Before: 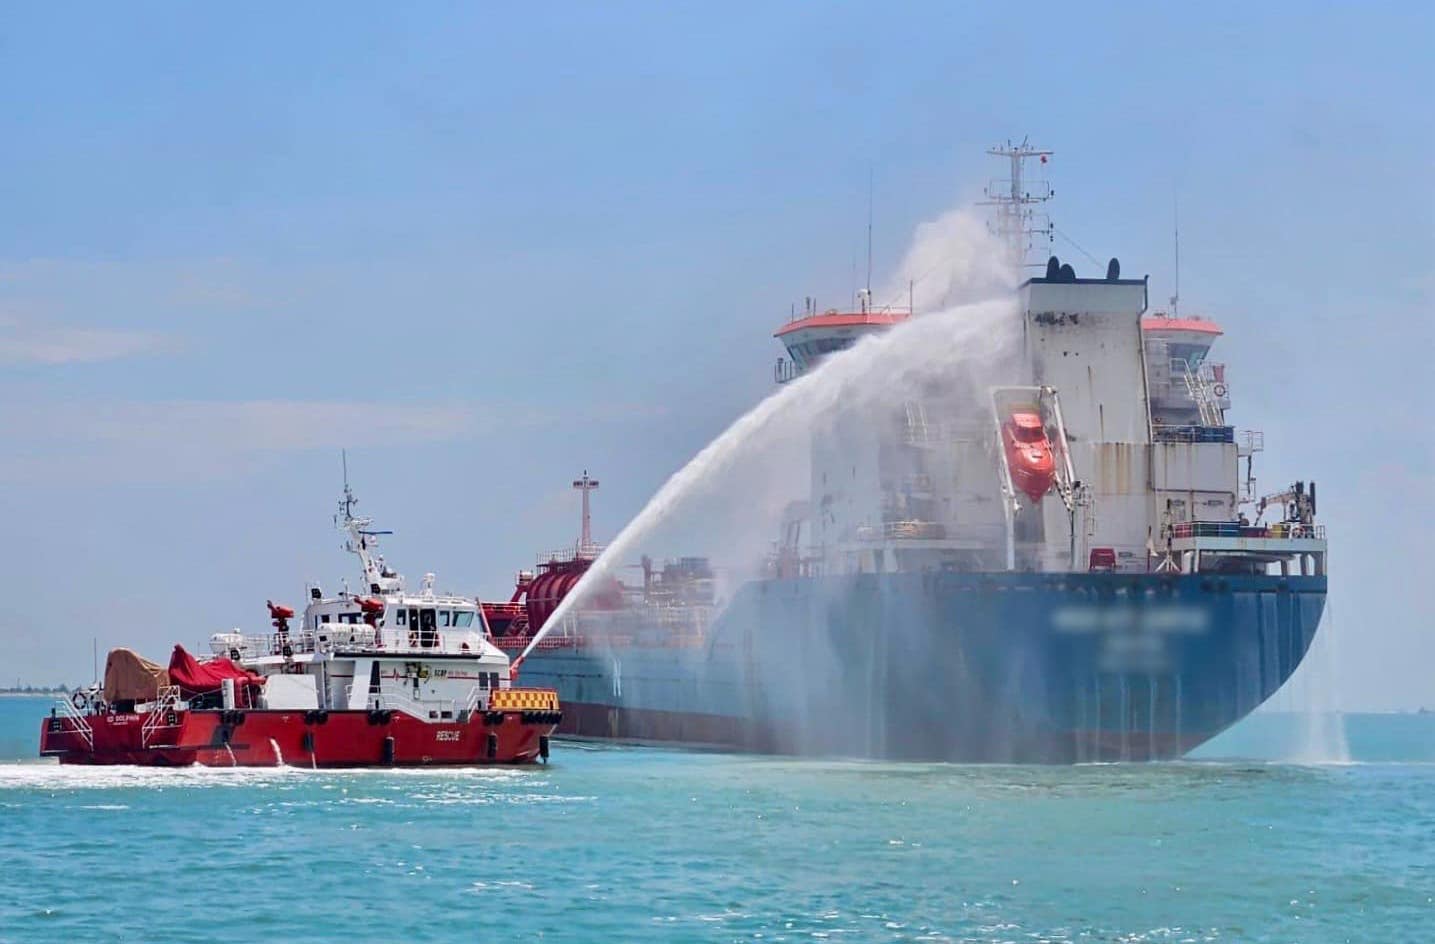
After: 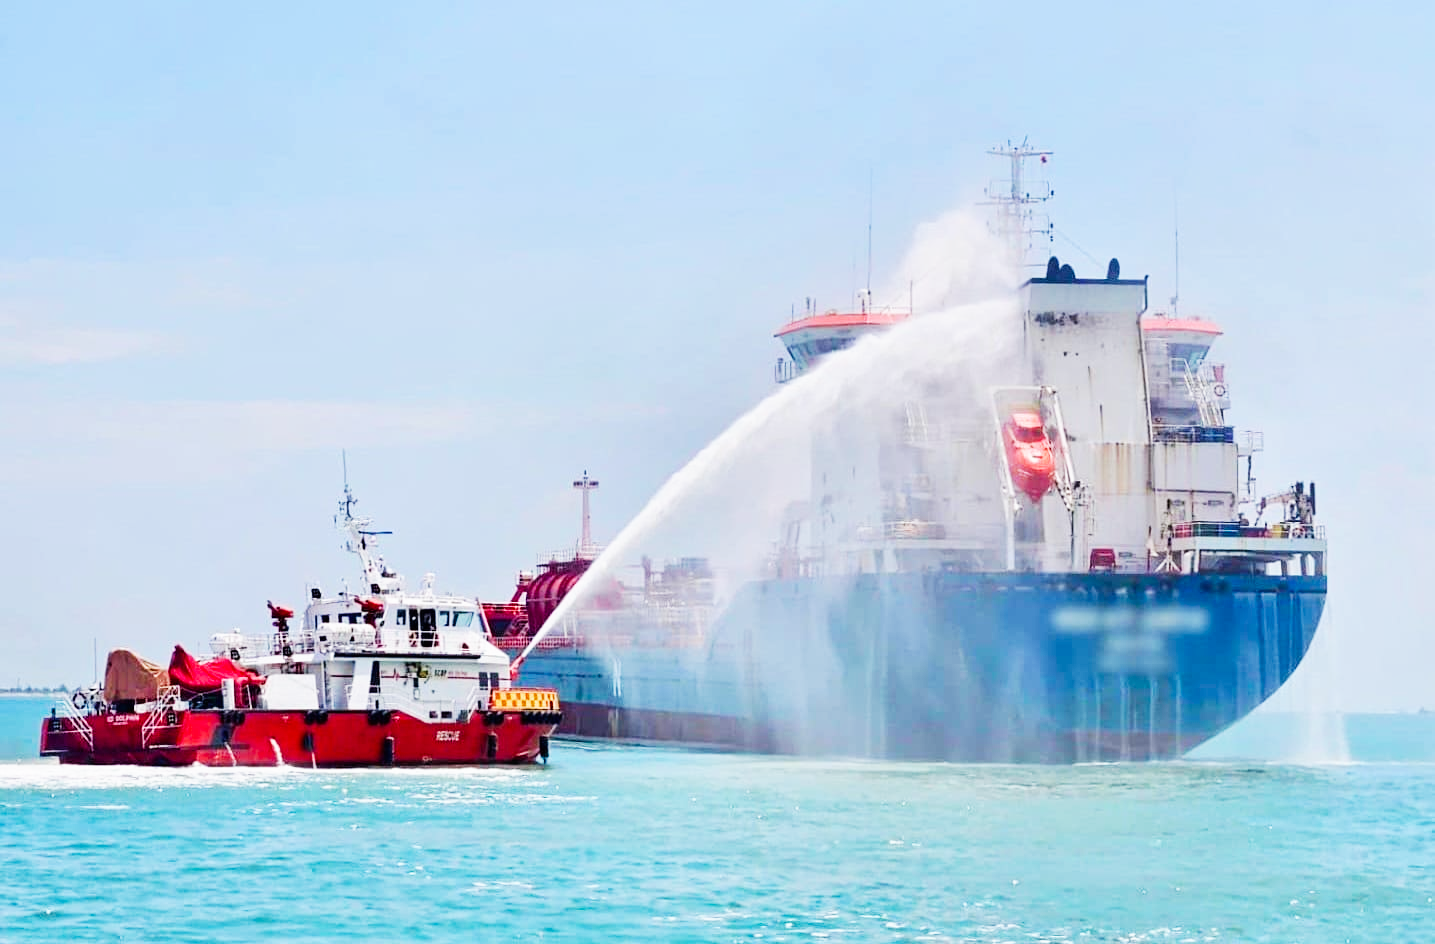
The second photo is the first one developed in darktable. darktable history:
tone equalizer: -8 EV 0.25 EV, -7 EV 0.417 EV, -6 EV 0.417 EV, -5 EV 0.25 EV, -3 EV -0.25 EV, -2 EV -0.417 EV, -1 EV -0.417 EV, +0 EV -0.25 EV, edges refinement/feathering 500, mask exposure compensation -1.57 EV, preserve details guided filter
base curve: curves: ch0 [(0, 0) (0.007, 0.004) (0.027, 0.03) (0.046, 0.07) (0.207, 0.54) (0.442, 0.872) (0.673, 0.972) (1, 1)], preserve colors none
